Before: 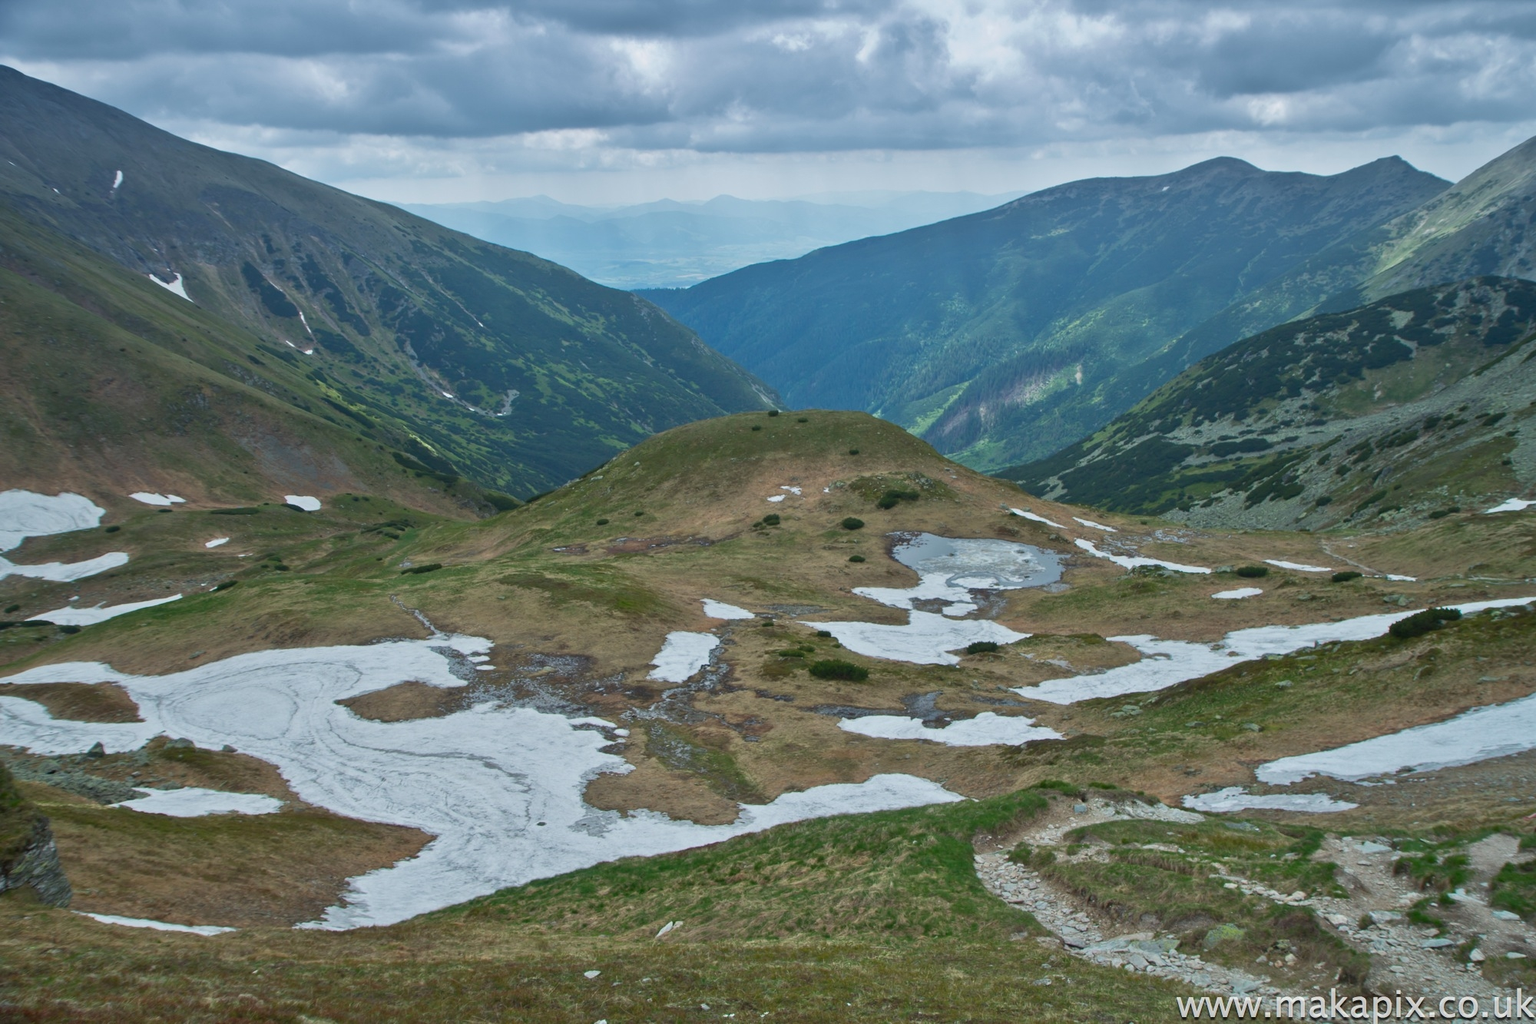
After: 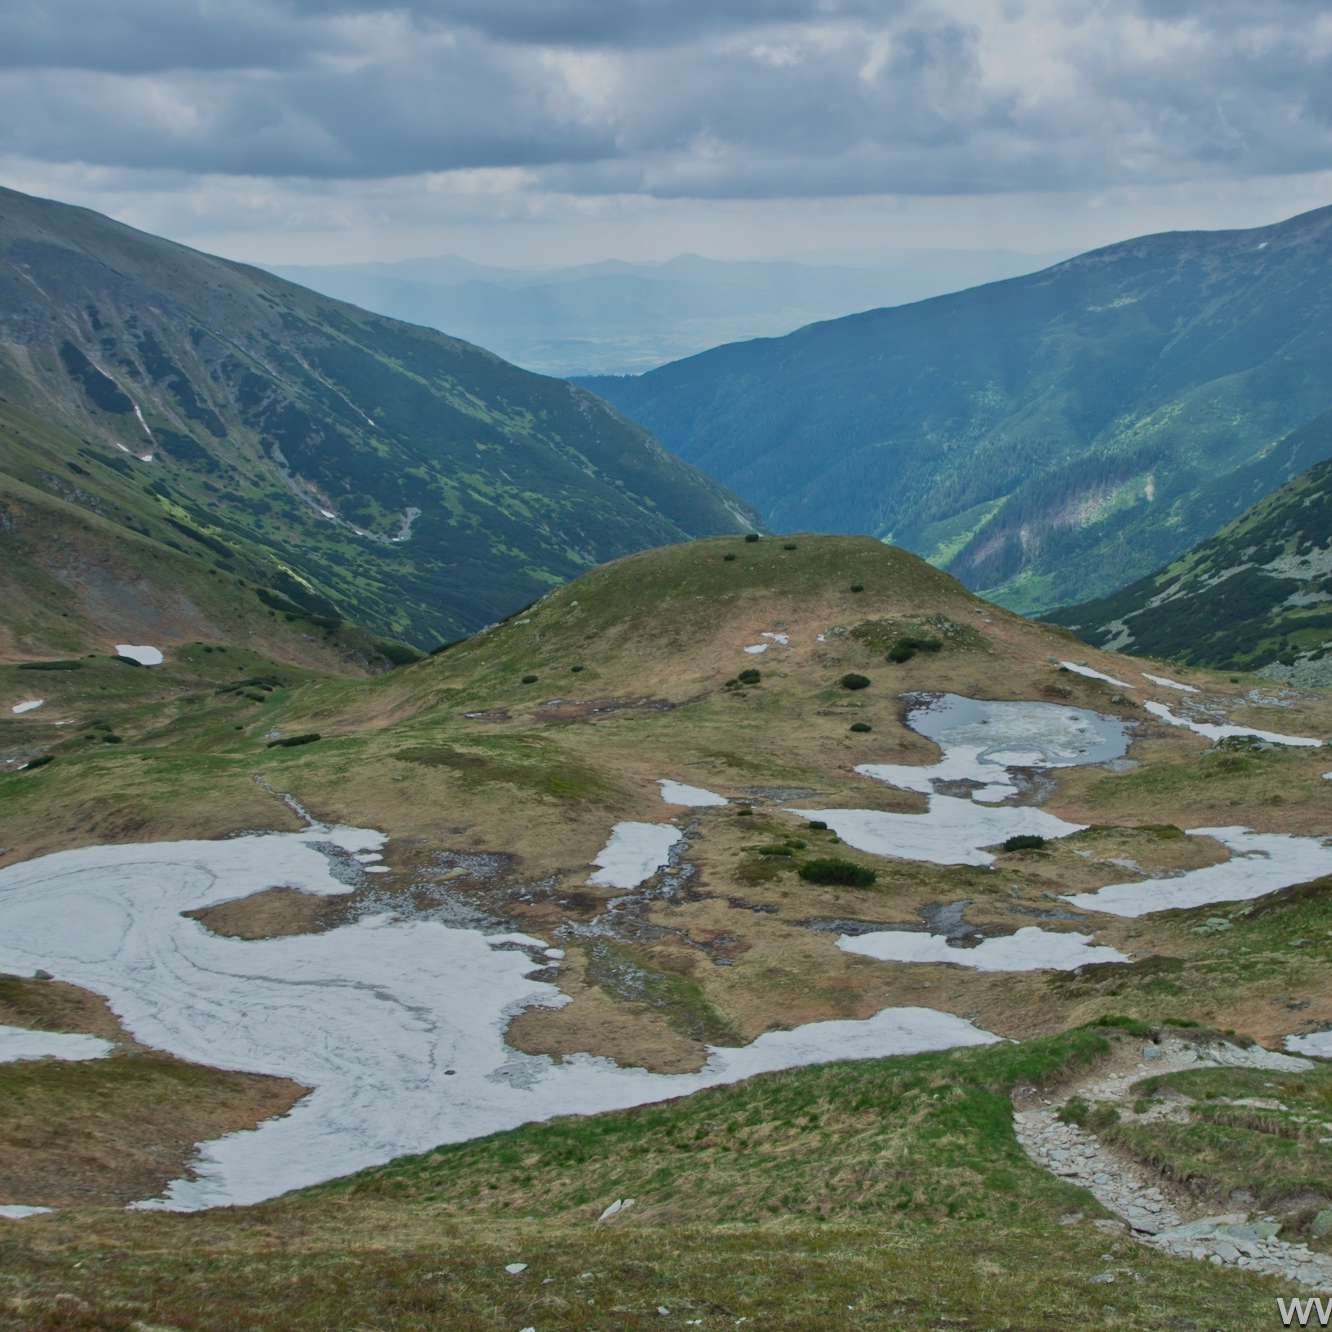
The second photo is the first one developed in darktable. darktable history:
filmic rgb: black relative exposure -7.2 EV, white relative exposure 5.39 EV, hardness 3.02, contrast in shadows safe
crop and rotate: left 12.762%, right 20.629%
